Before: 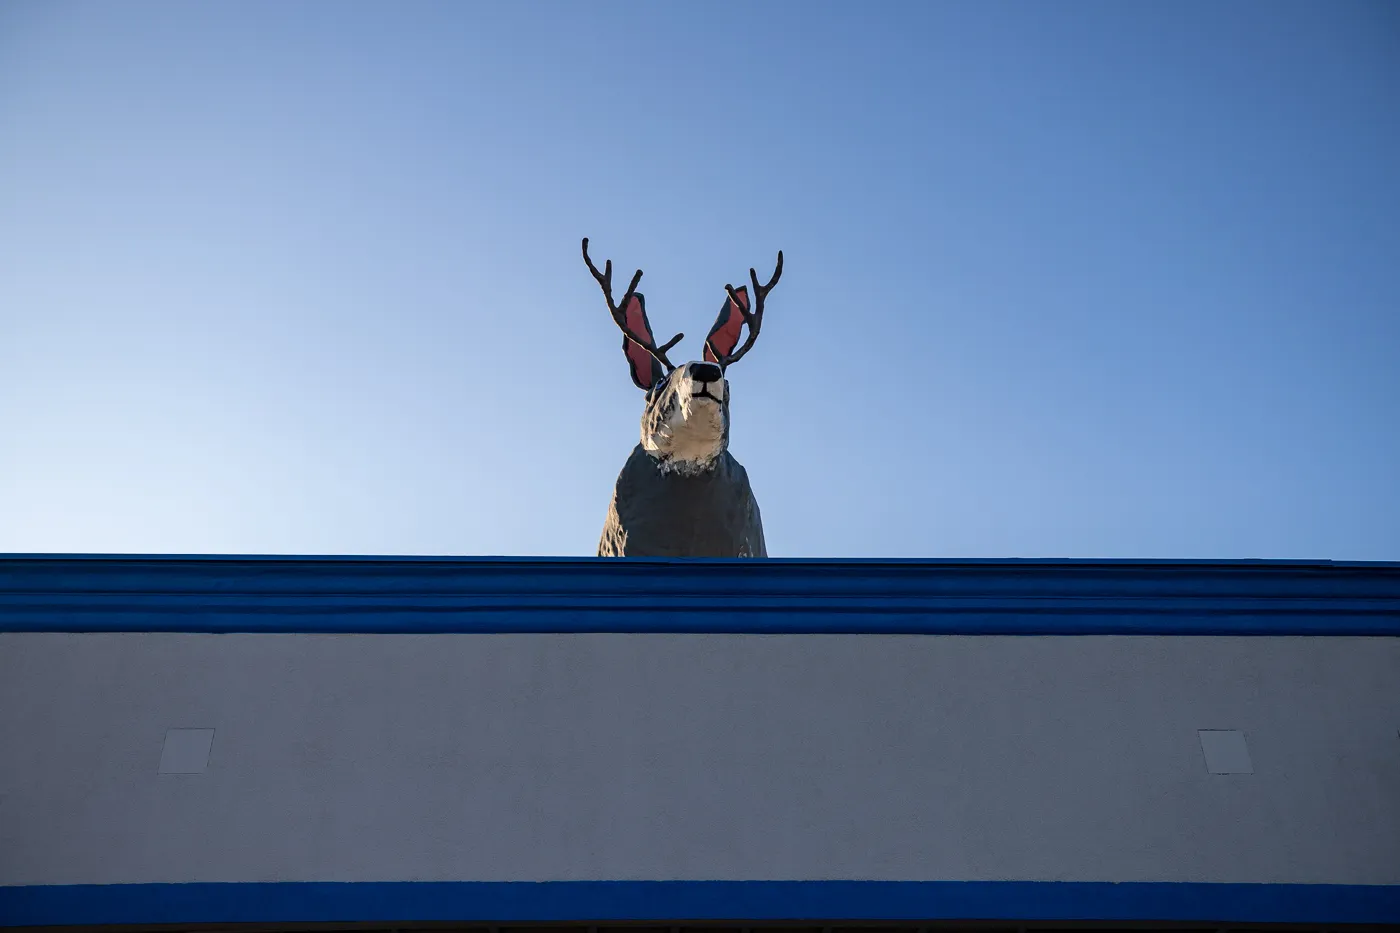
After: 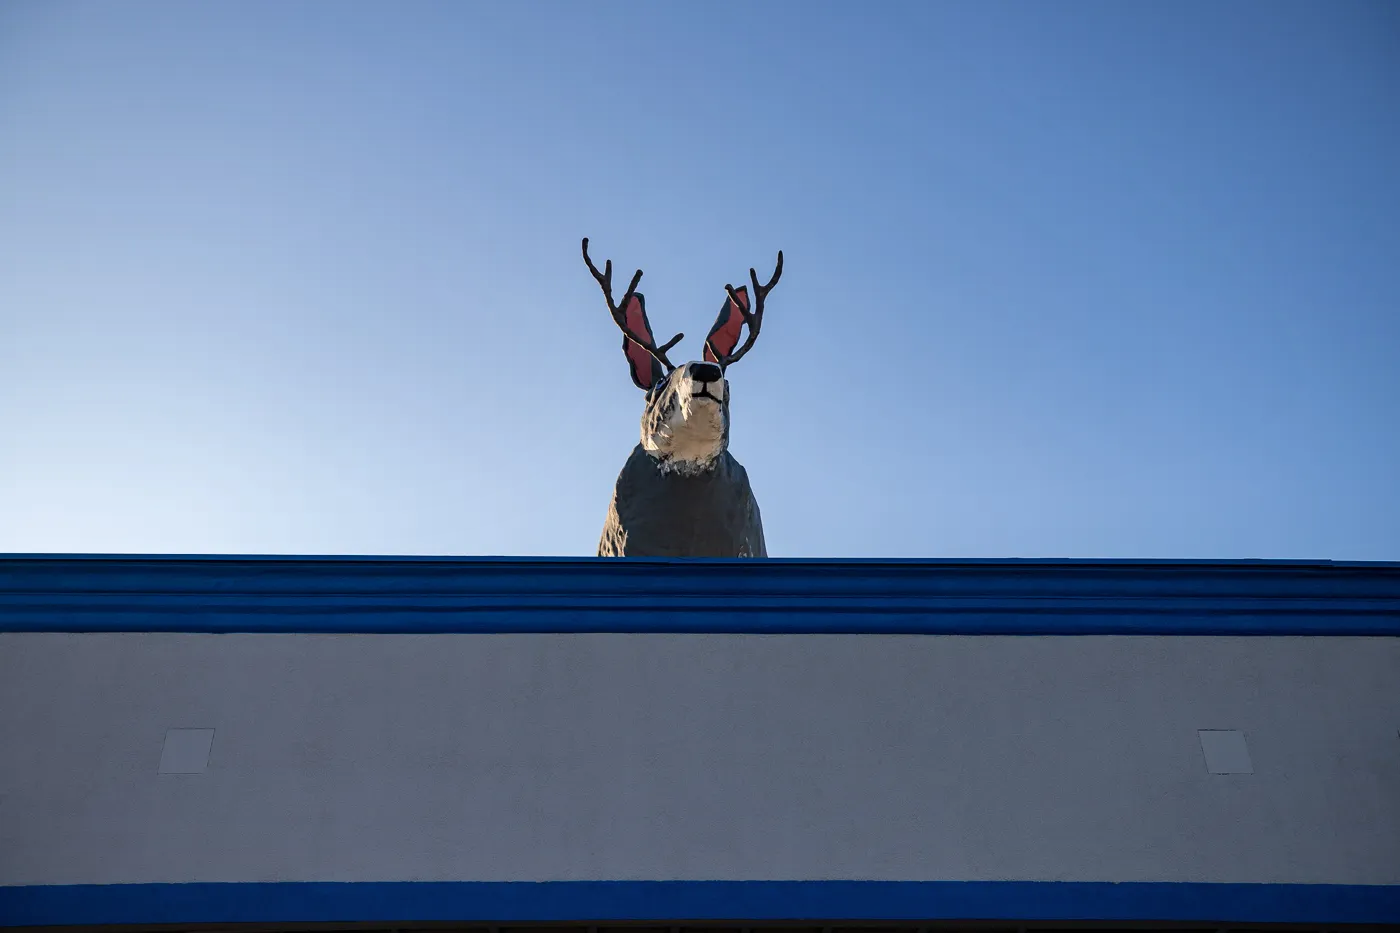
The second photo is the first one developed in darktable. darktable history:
shadows and highlights: shadows 20.78, highlights -35.98, soften with gaussian
